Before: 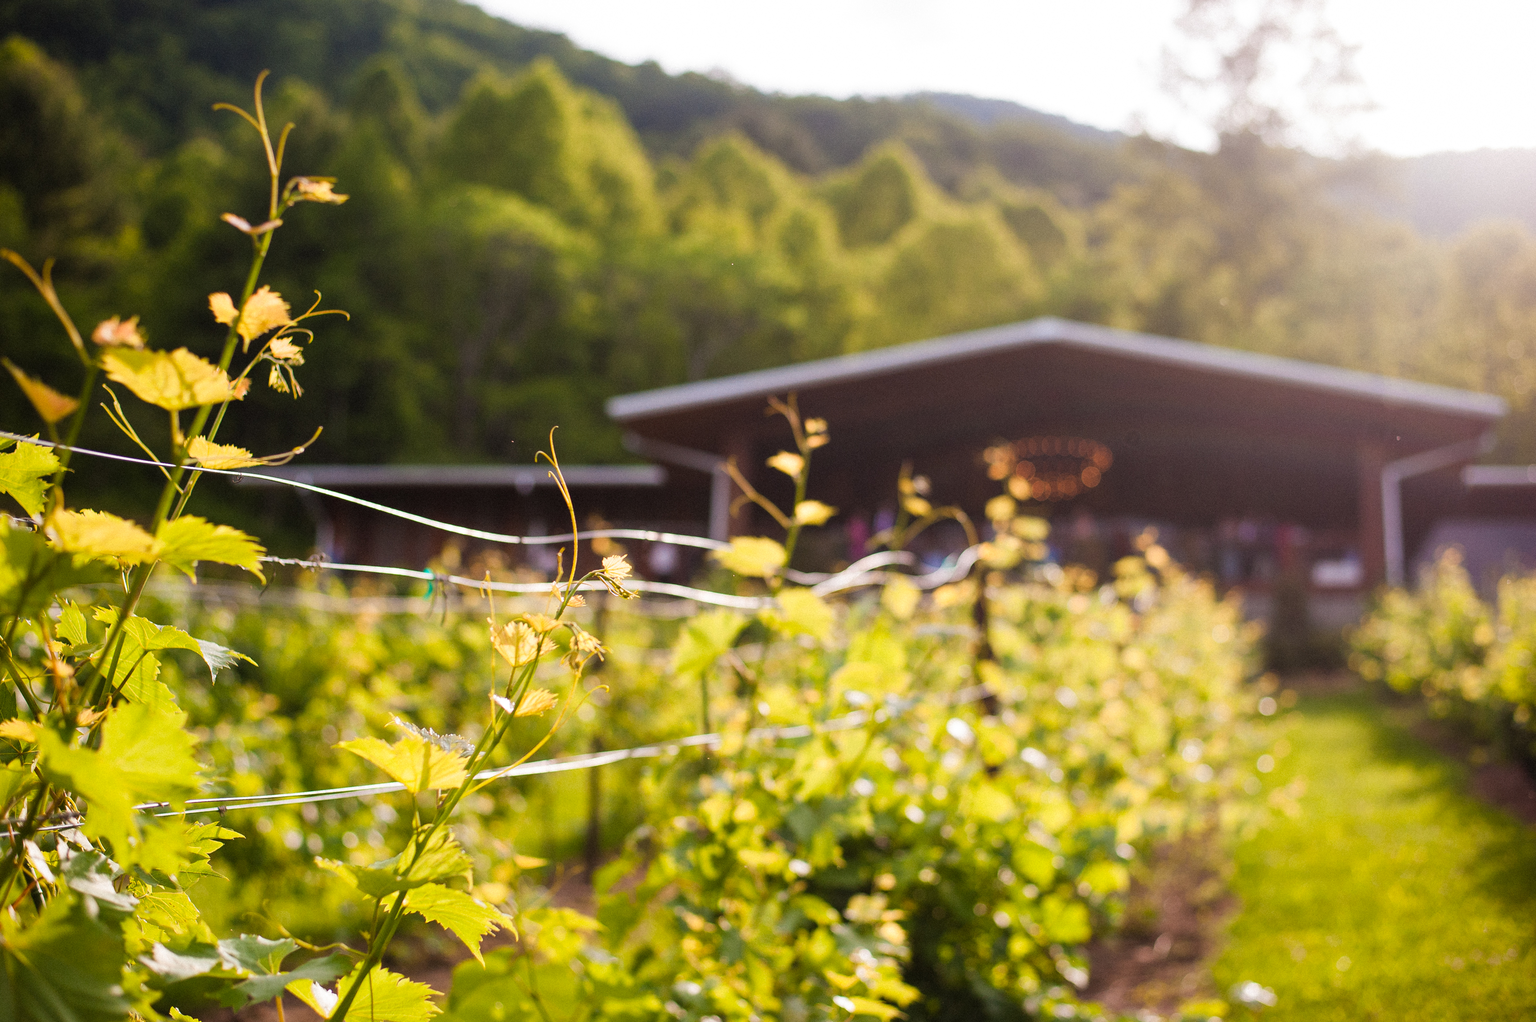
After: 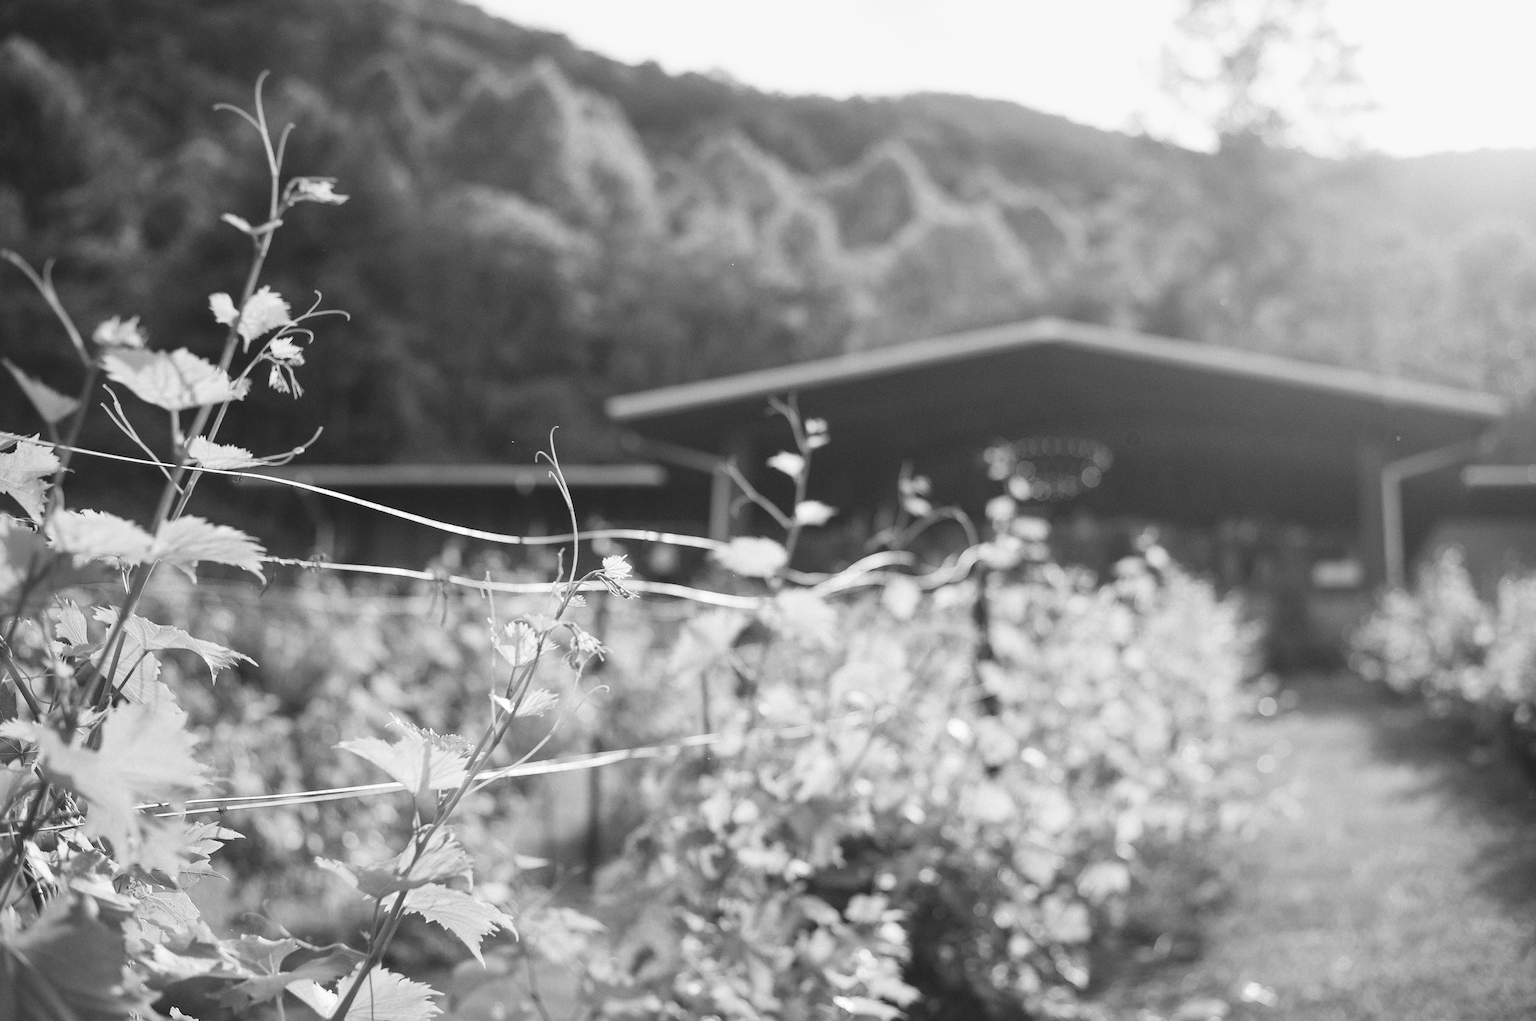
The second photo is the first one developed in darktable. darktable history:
white balance: red 0.967, blue 1.119, emerald 0.756
color balance: lift [1.007, 1, 1, 1], gamma [1.097, 1, 1, 1]
monochrome: a -6.99, b 35.61, size 1.4
tone equalizer: on, module defaults
